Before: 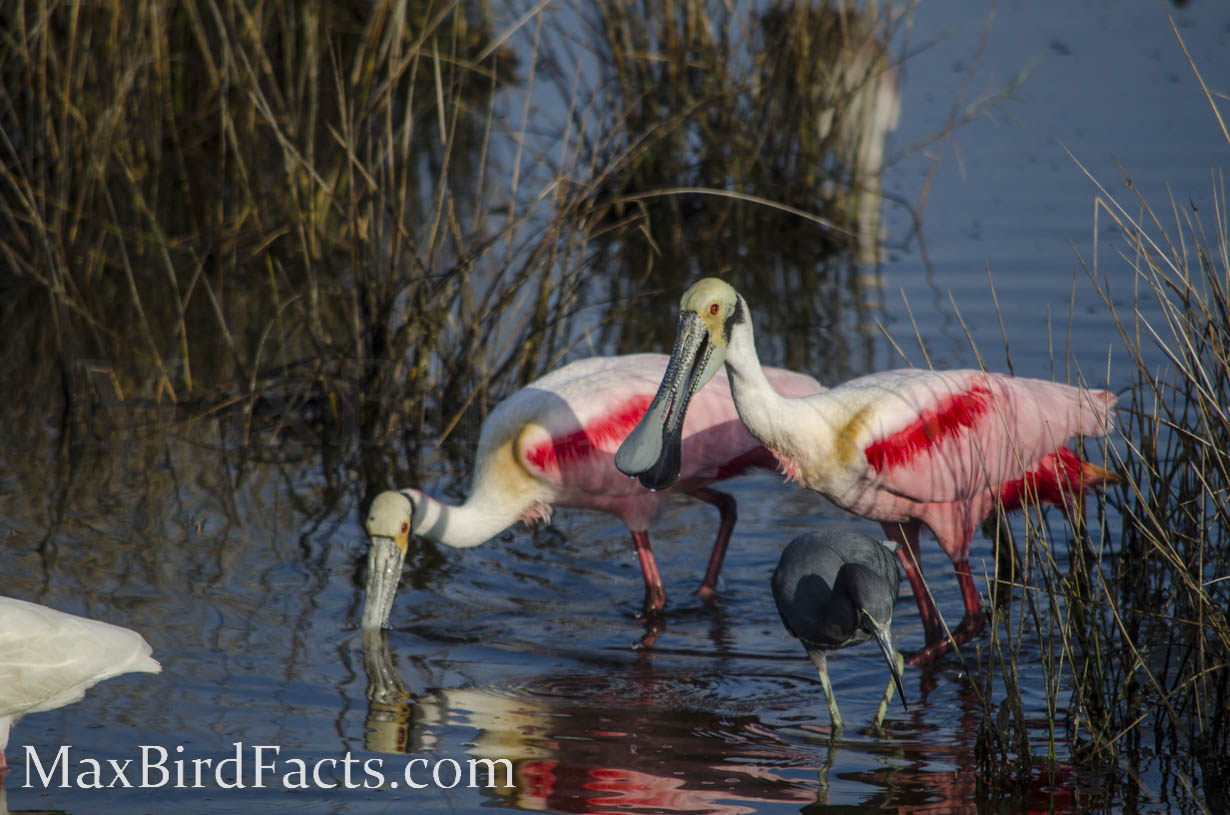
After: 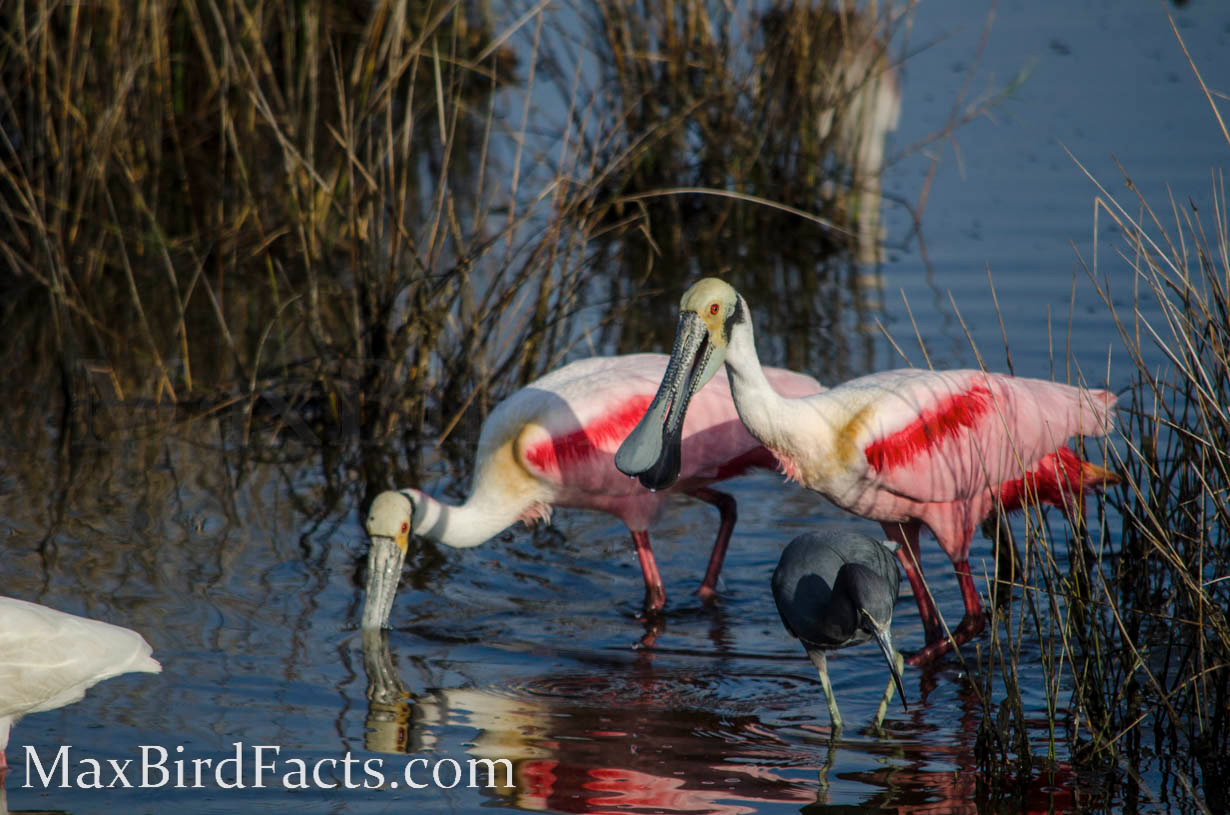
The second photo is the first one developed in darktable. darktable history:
shadows and highlights: shadows 12, white point adjustment 1.2, soften with gaussian
contrast brightness saturation: saturation -0.05
